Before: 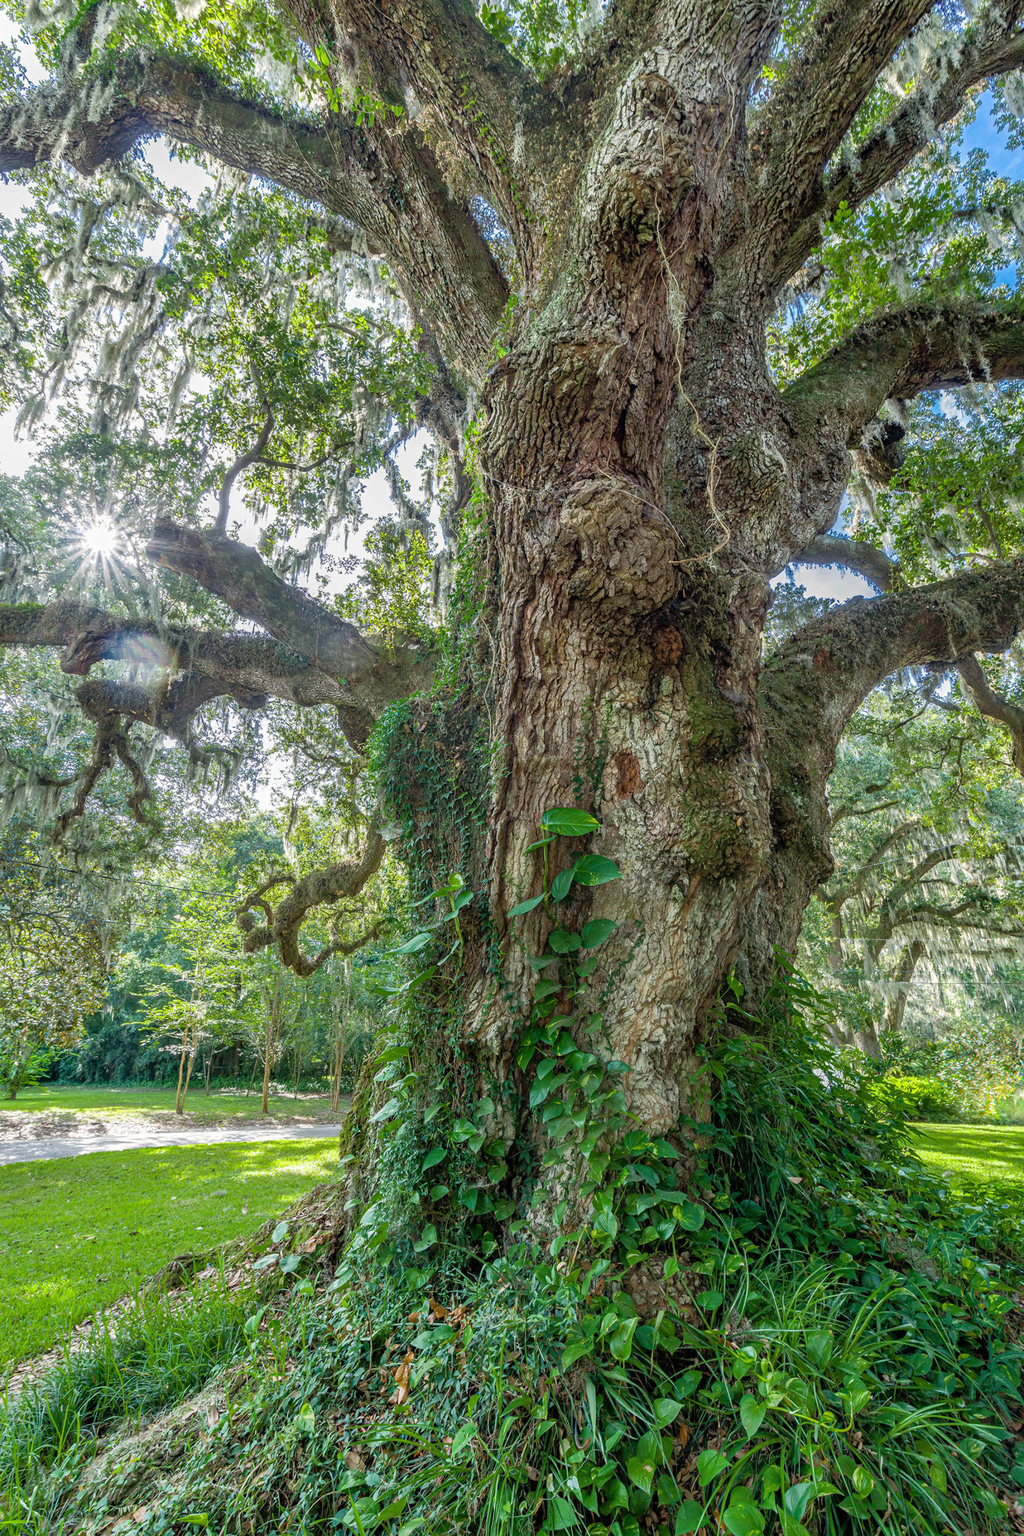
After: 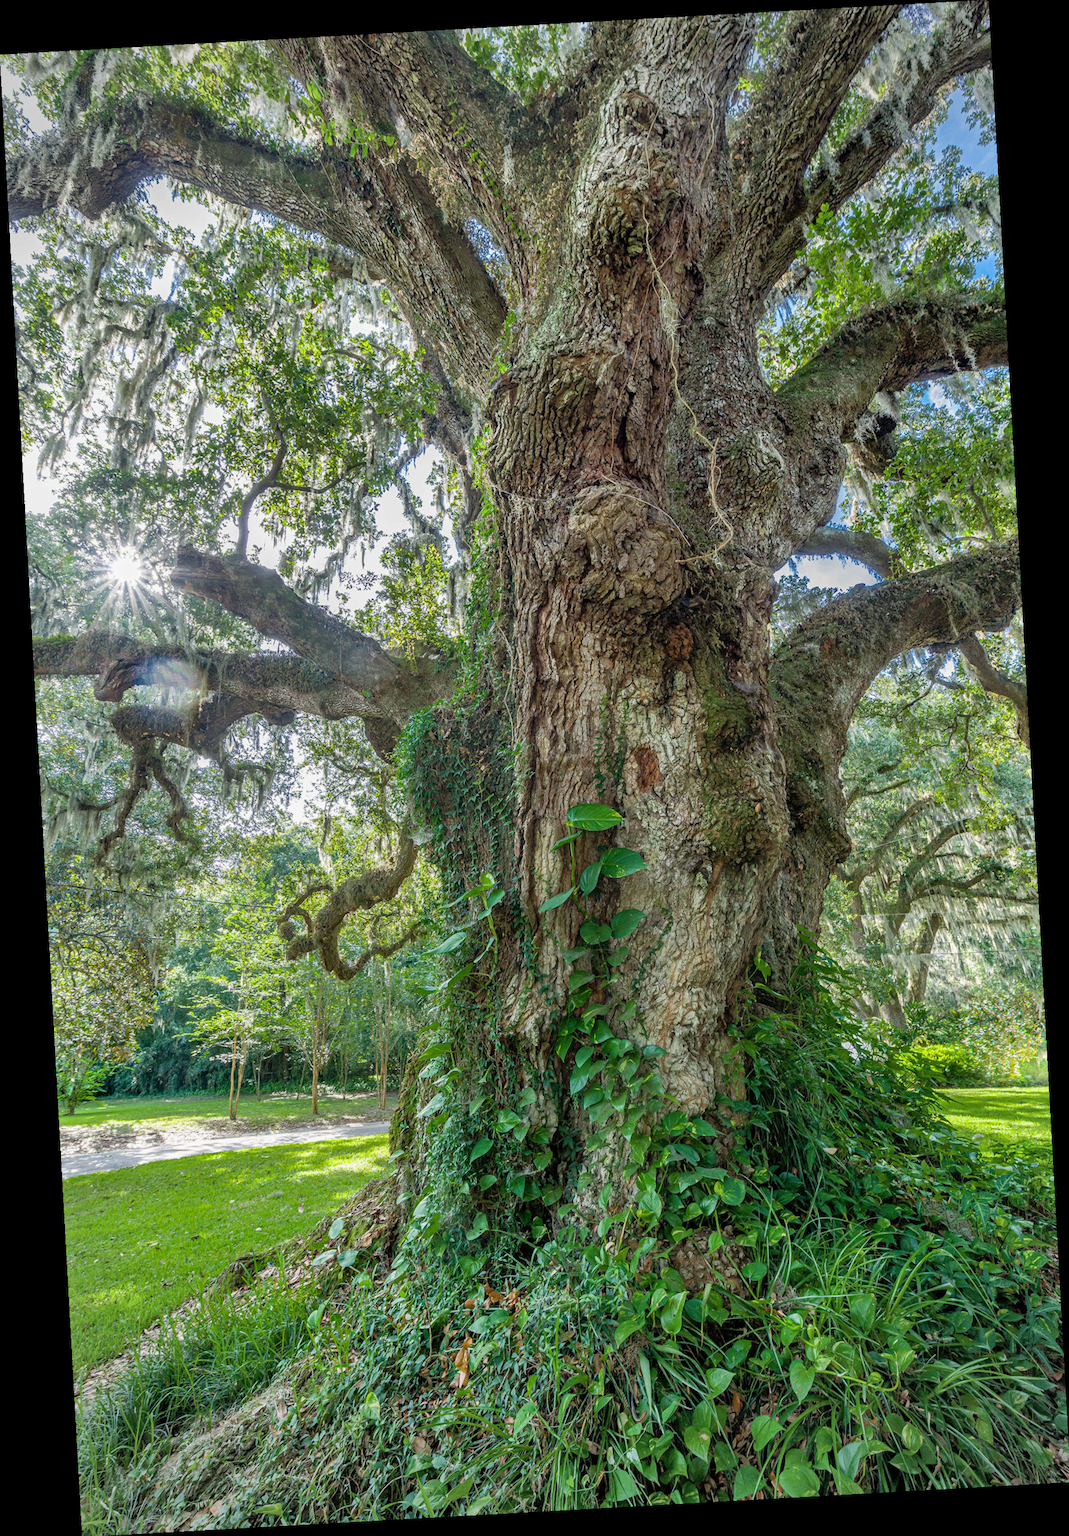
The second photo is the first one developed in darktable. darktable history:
rotate and perspective: rotation -3.18°, automatic cropping off
vignetting: on, module defaults
shadows and highlights: radius 118.69, shadows 42.21, highlights -61.56, soften with gaussian
exposure: exposure -0.064 EV, compensate highlight preservation false
